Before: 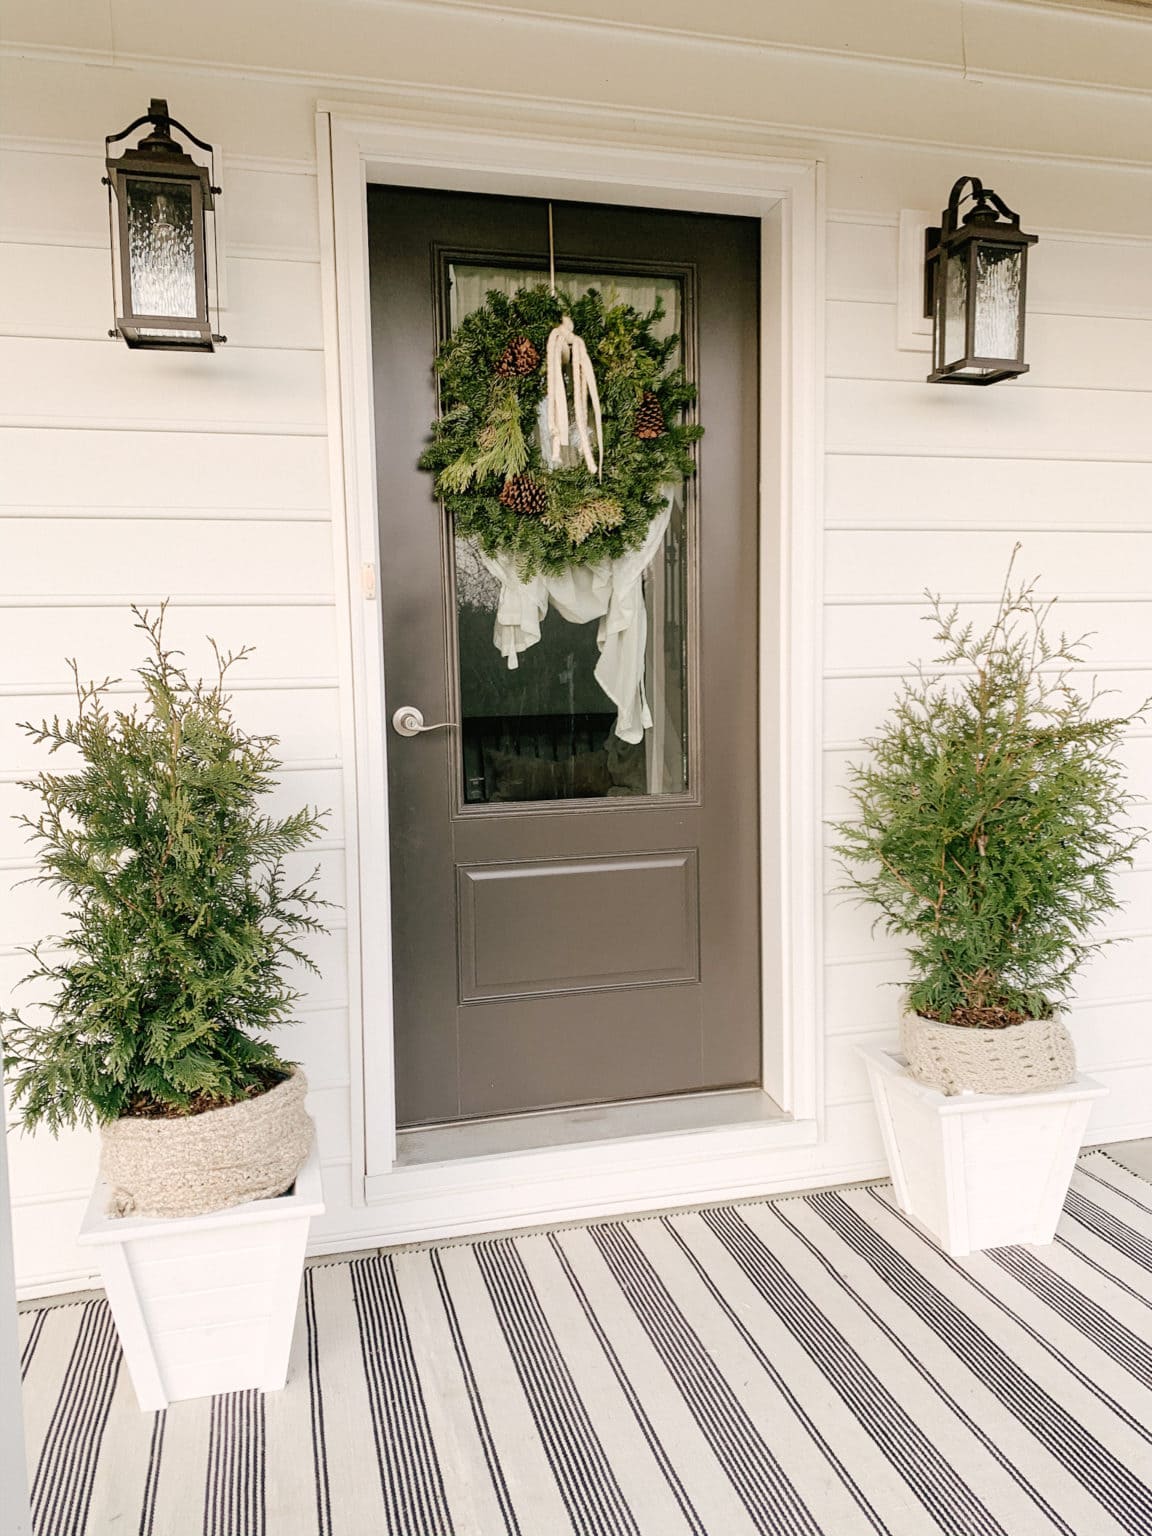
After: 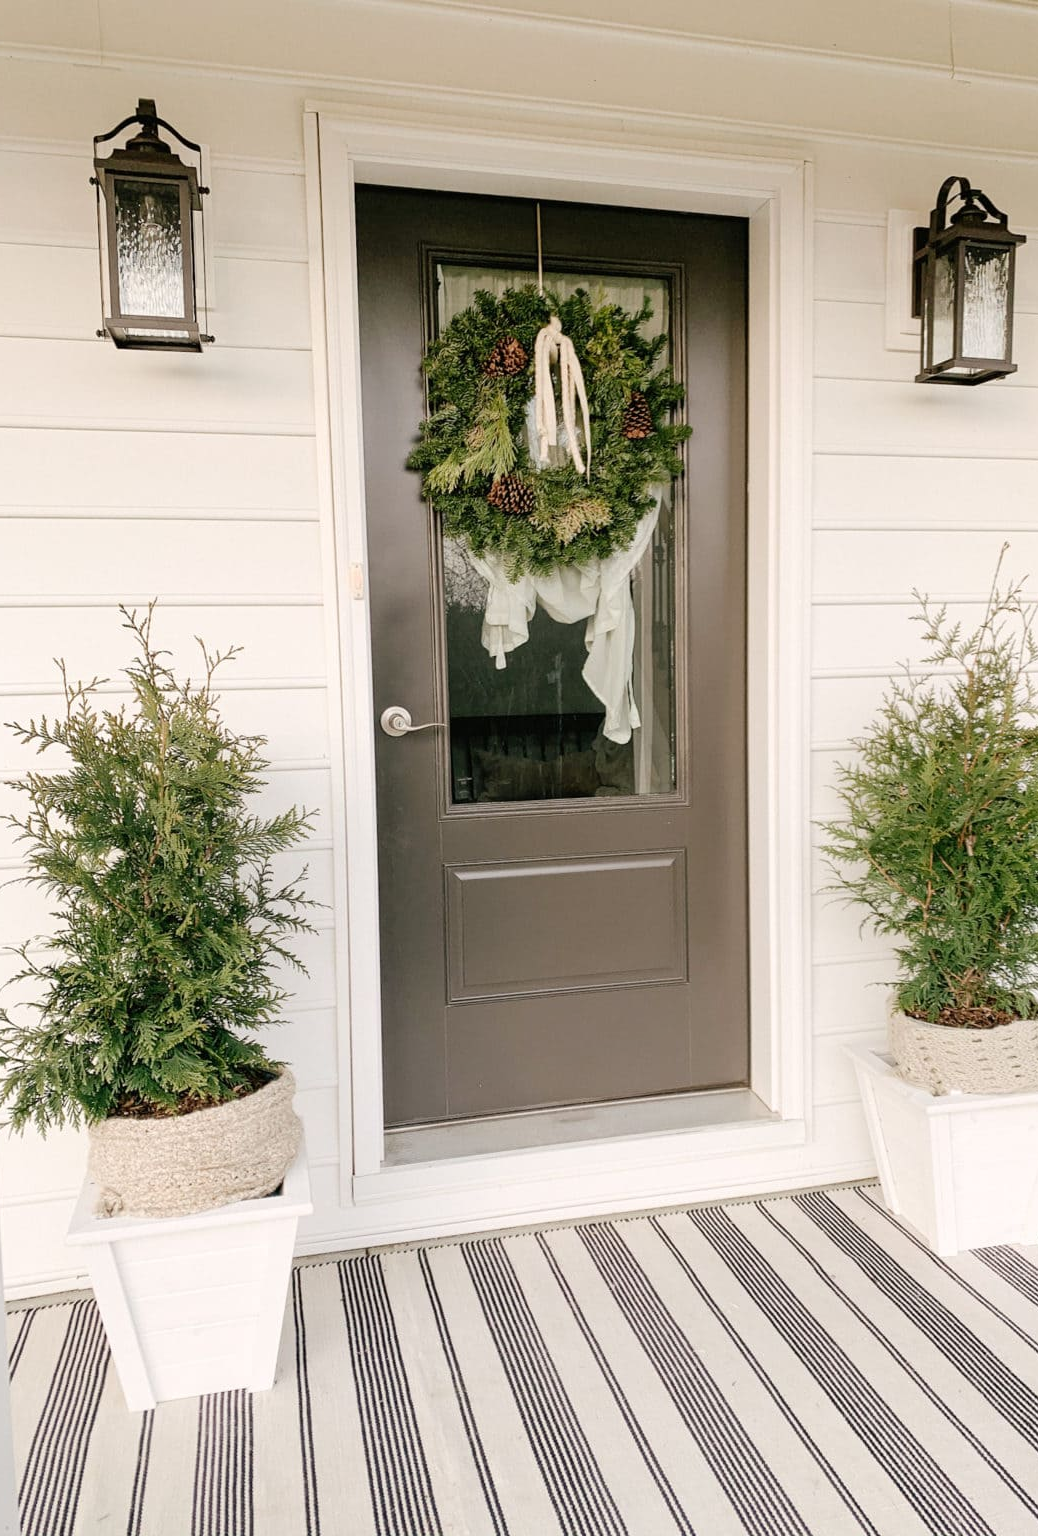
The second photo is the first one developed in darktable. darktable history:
tone equalizer: on, module defaults
crop and rotate: left 1.088%, right 8.807%
